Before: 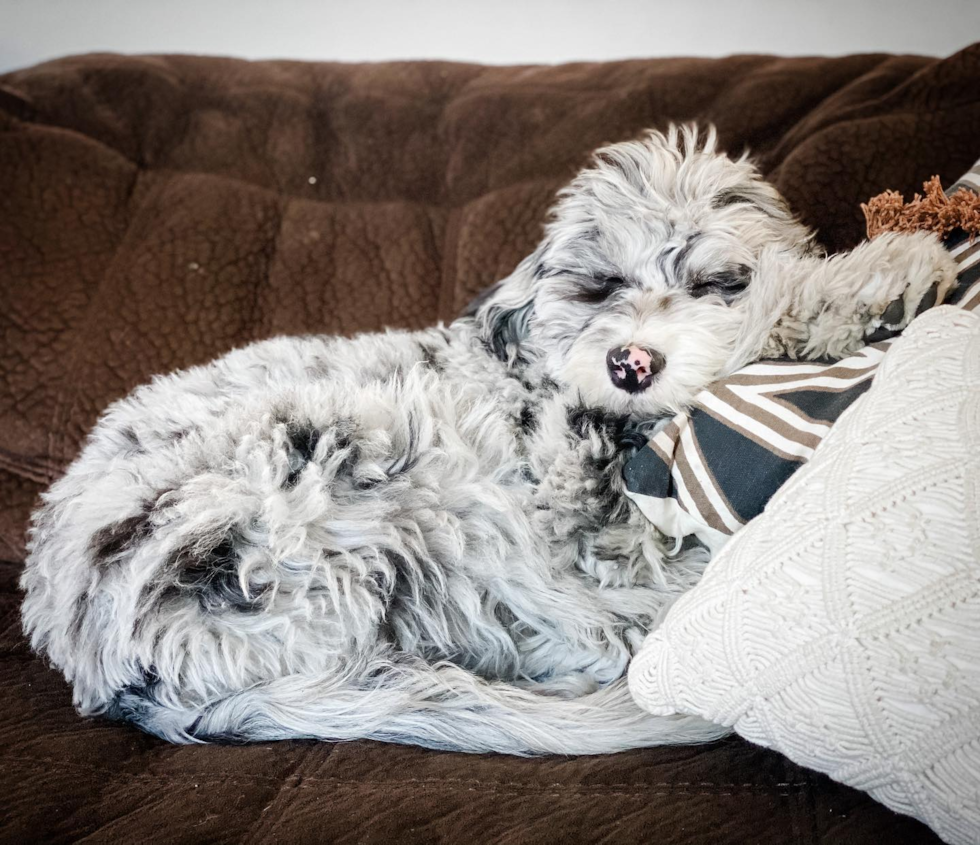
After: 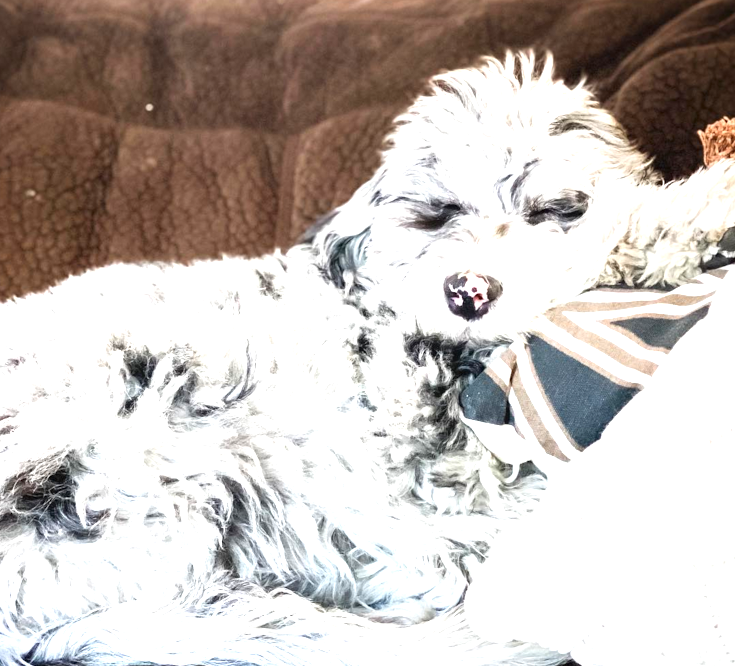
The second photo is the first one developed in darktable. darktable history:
exposure: black level correction 0, exposure 1.2 EV, compensate exposure bias true, compensate highlight preservation false
crop: left 16.639%, top 8.721%, right 8.357%, bottom 12.456%
